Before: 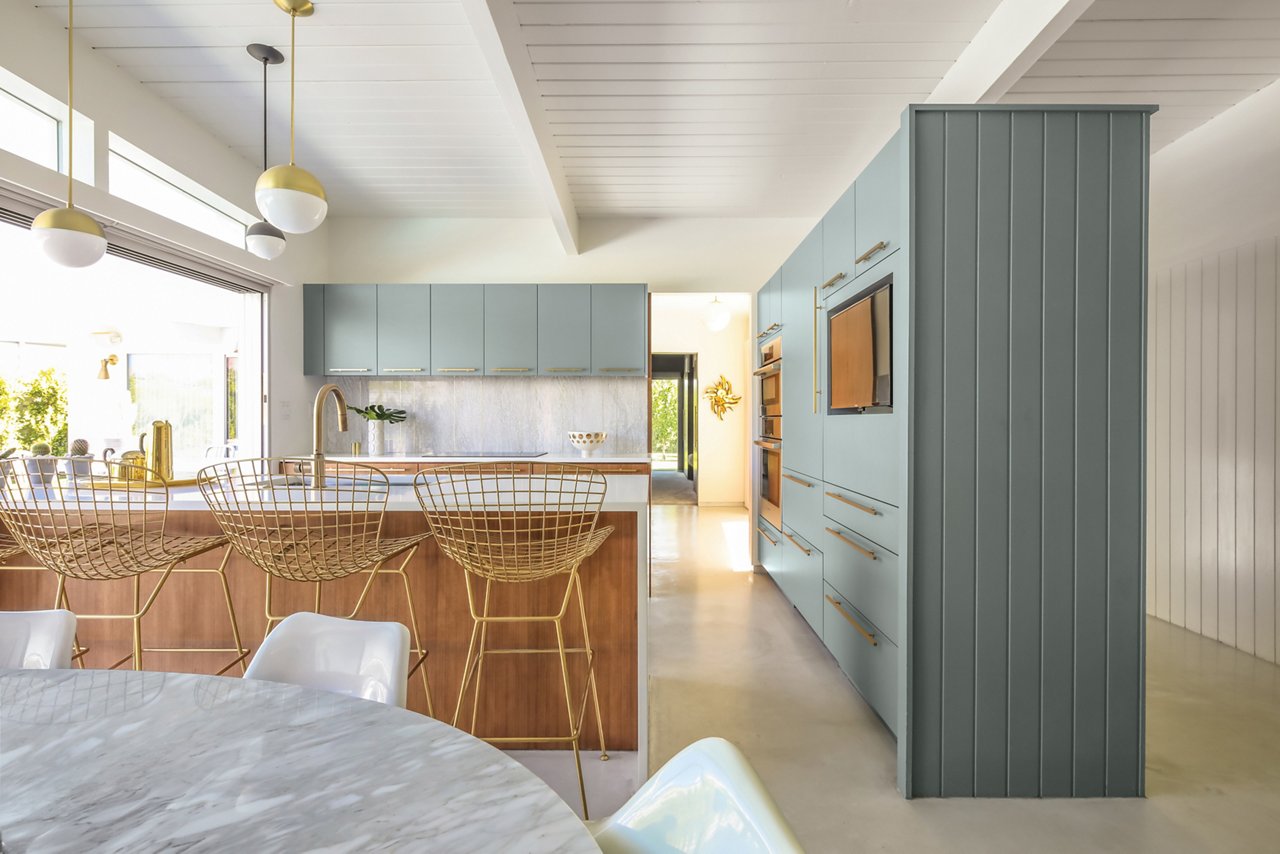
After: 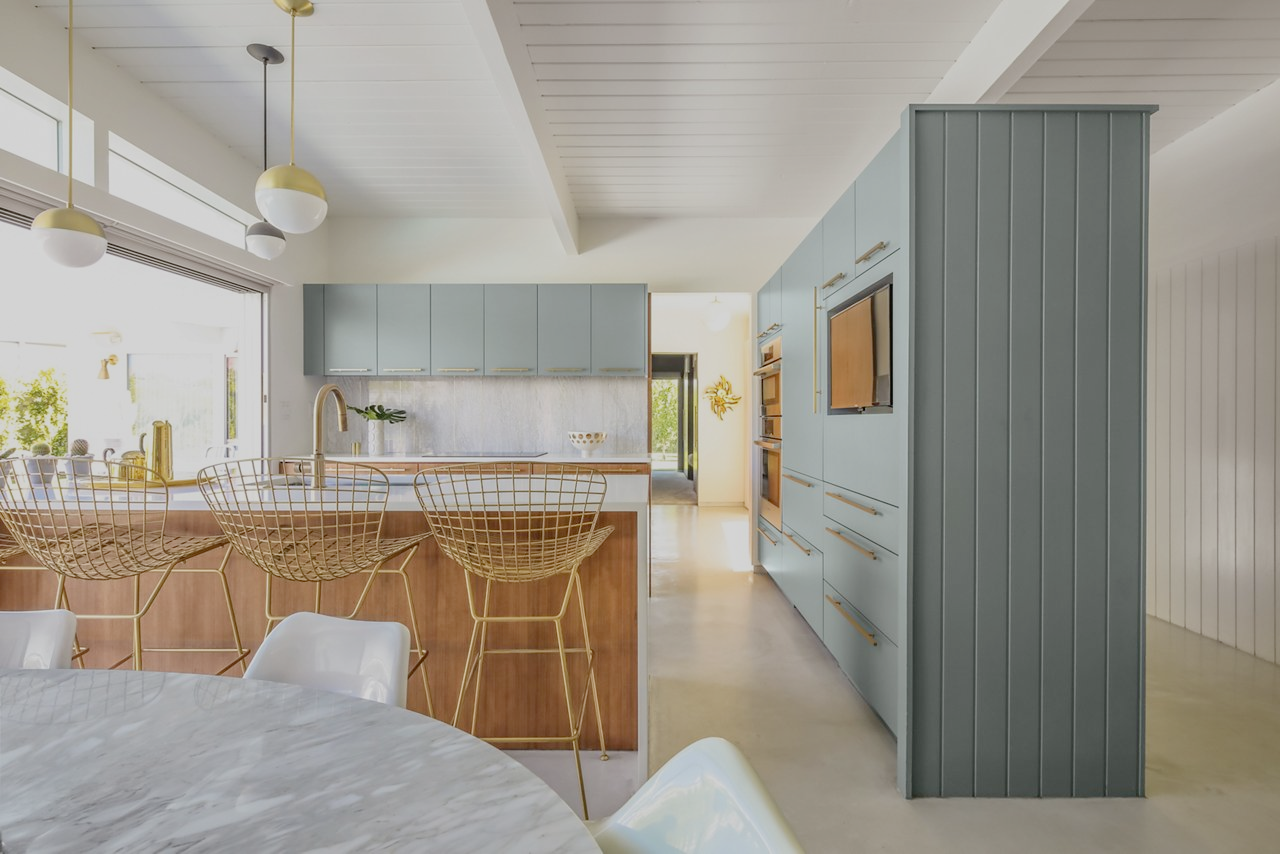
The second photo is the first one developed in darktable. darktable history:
filmic rgb: middle gray luminance 18.3%, black relative exposure -10.5 EV, white relative exposure 3.41 EV, threshold 3.04 EV, target black luminance 0%, hardness 6.04, latitude 98.88%, contrast 0.842, shadows ↔ highlights balance 0.387%, preserve chrominance no, color science v3 (2019), use custom middle-gray values true, enable highlight reconstruction true
